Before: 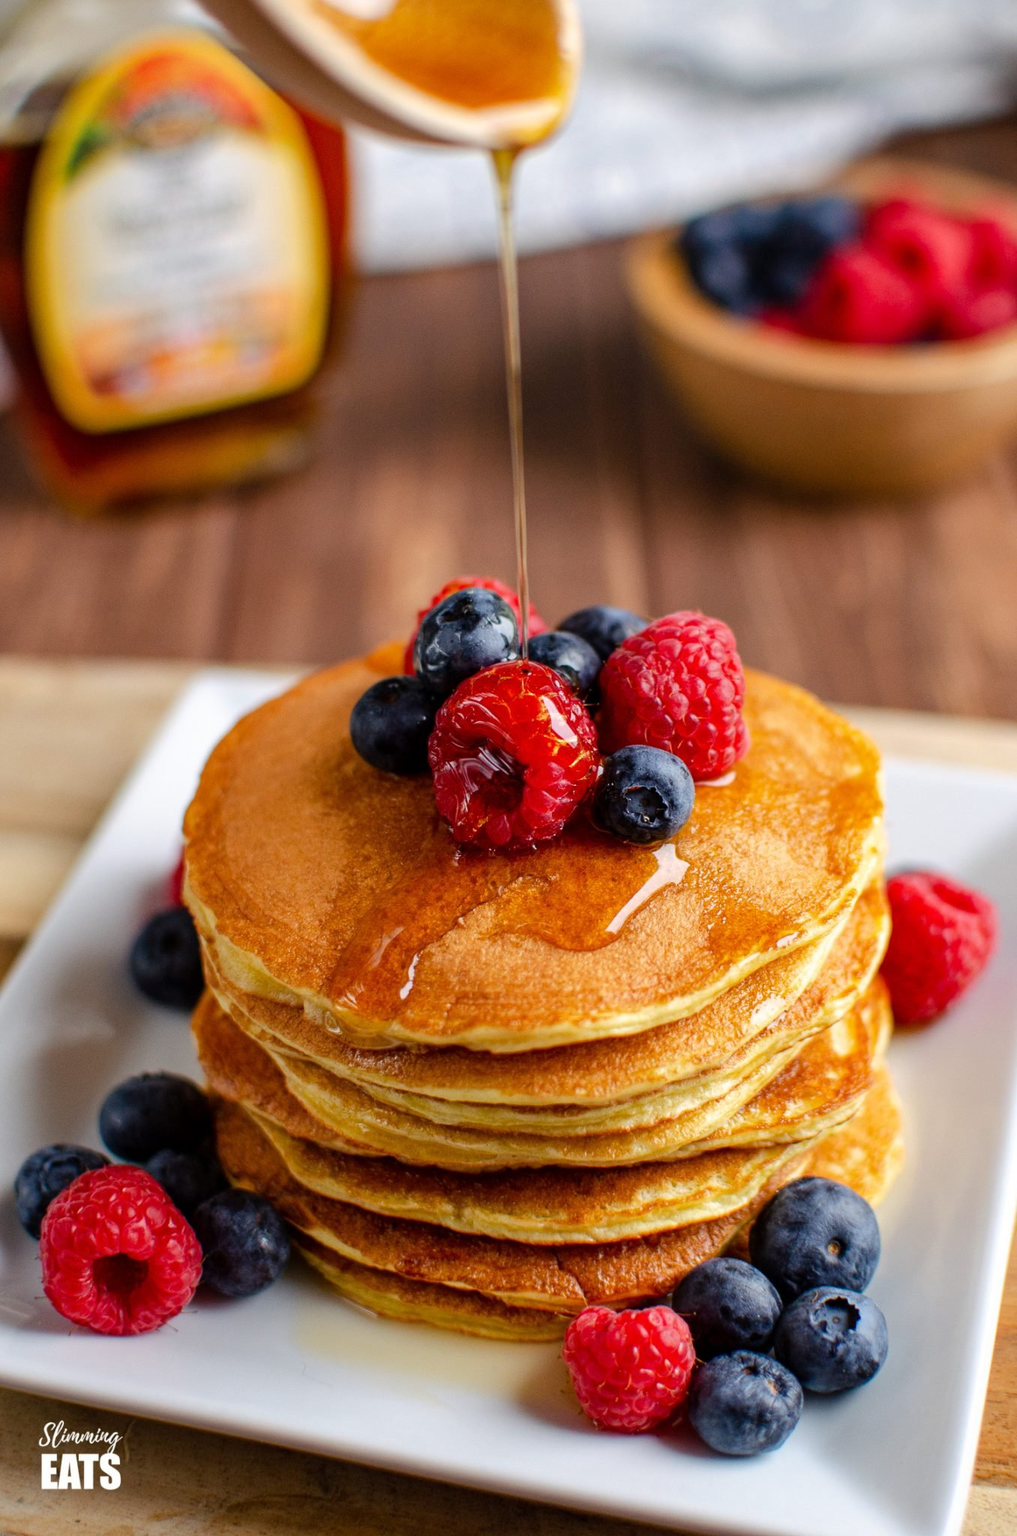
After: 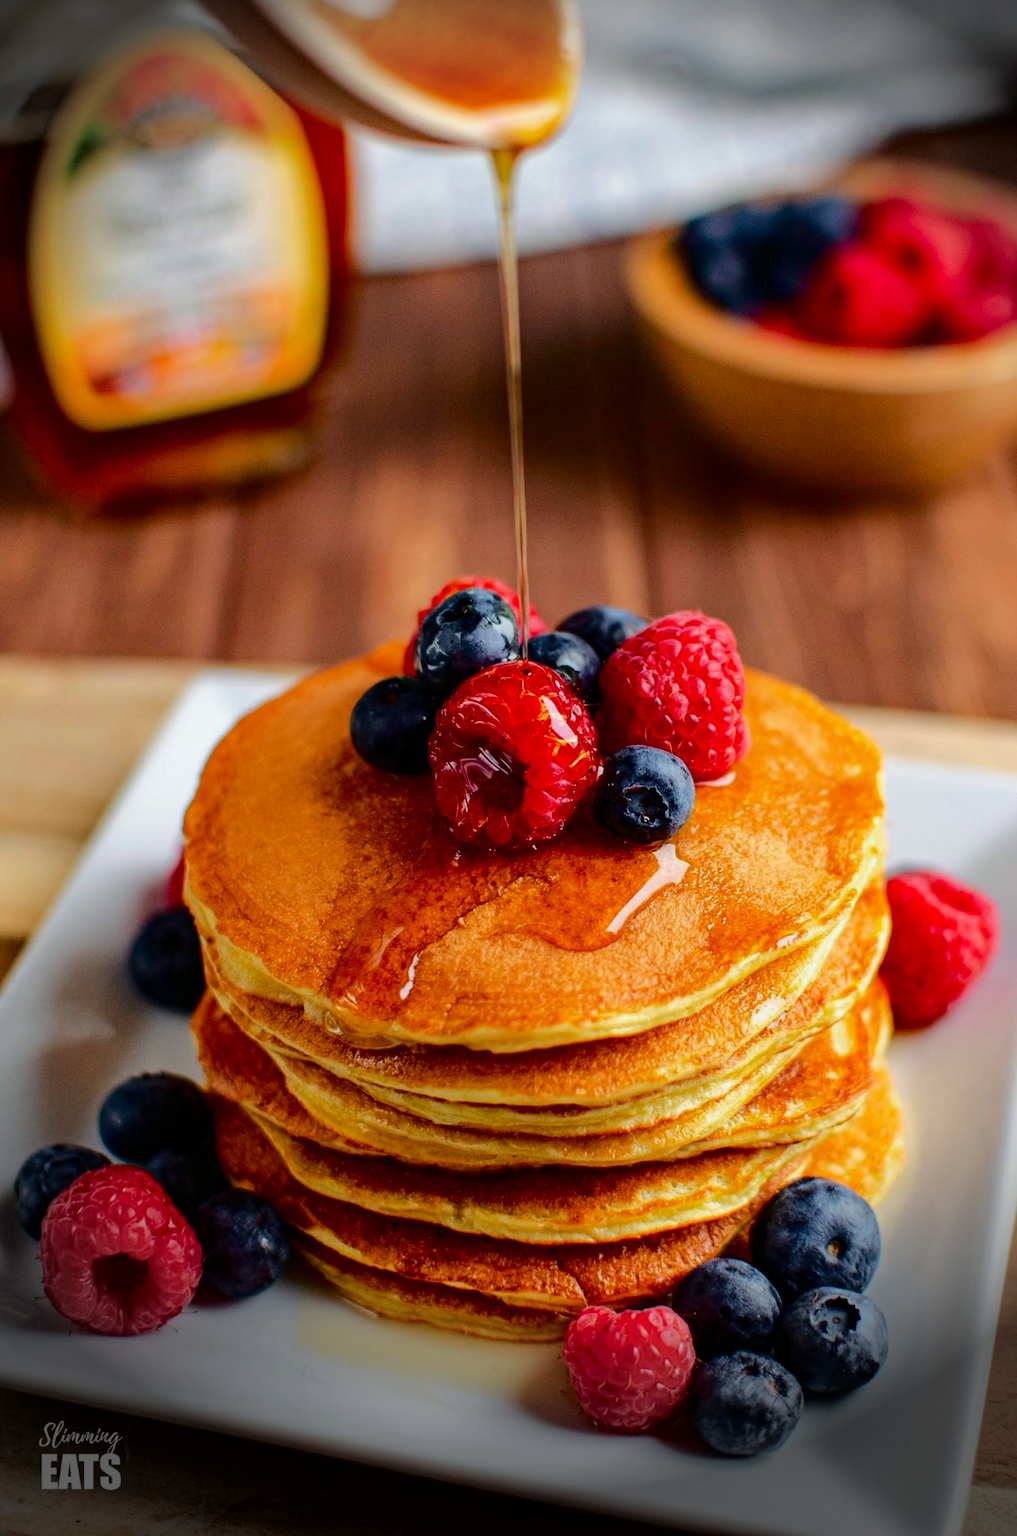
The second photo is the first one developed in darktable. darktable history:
haze removal: compatibility mode true, adaptive false
levels: levels [0, 0.498, 0.996]
tone curve: curves: ch0 [(0, 0) (0.181, 0.087) (0.498, 0.485) (0.78, 0.742) (0.993, 0.954)]; ch1 [(0, 0) (0.311, 0.149) (0.395, 0.349) (0.488, 0.477) (0.612, 0.641) (1, 1)]; ch2 [(0, 0) (0.5, 0.5) (0.638, 0.667) (1, 1)], color space Lab, independent channels, preserve colors none
vignetting: fall-off start 76.42%, fall-off radius 27.36%, brightness -0.872, center (0.037, -0.09), width/height ratio 0.971
